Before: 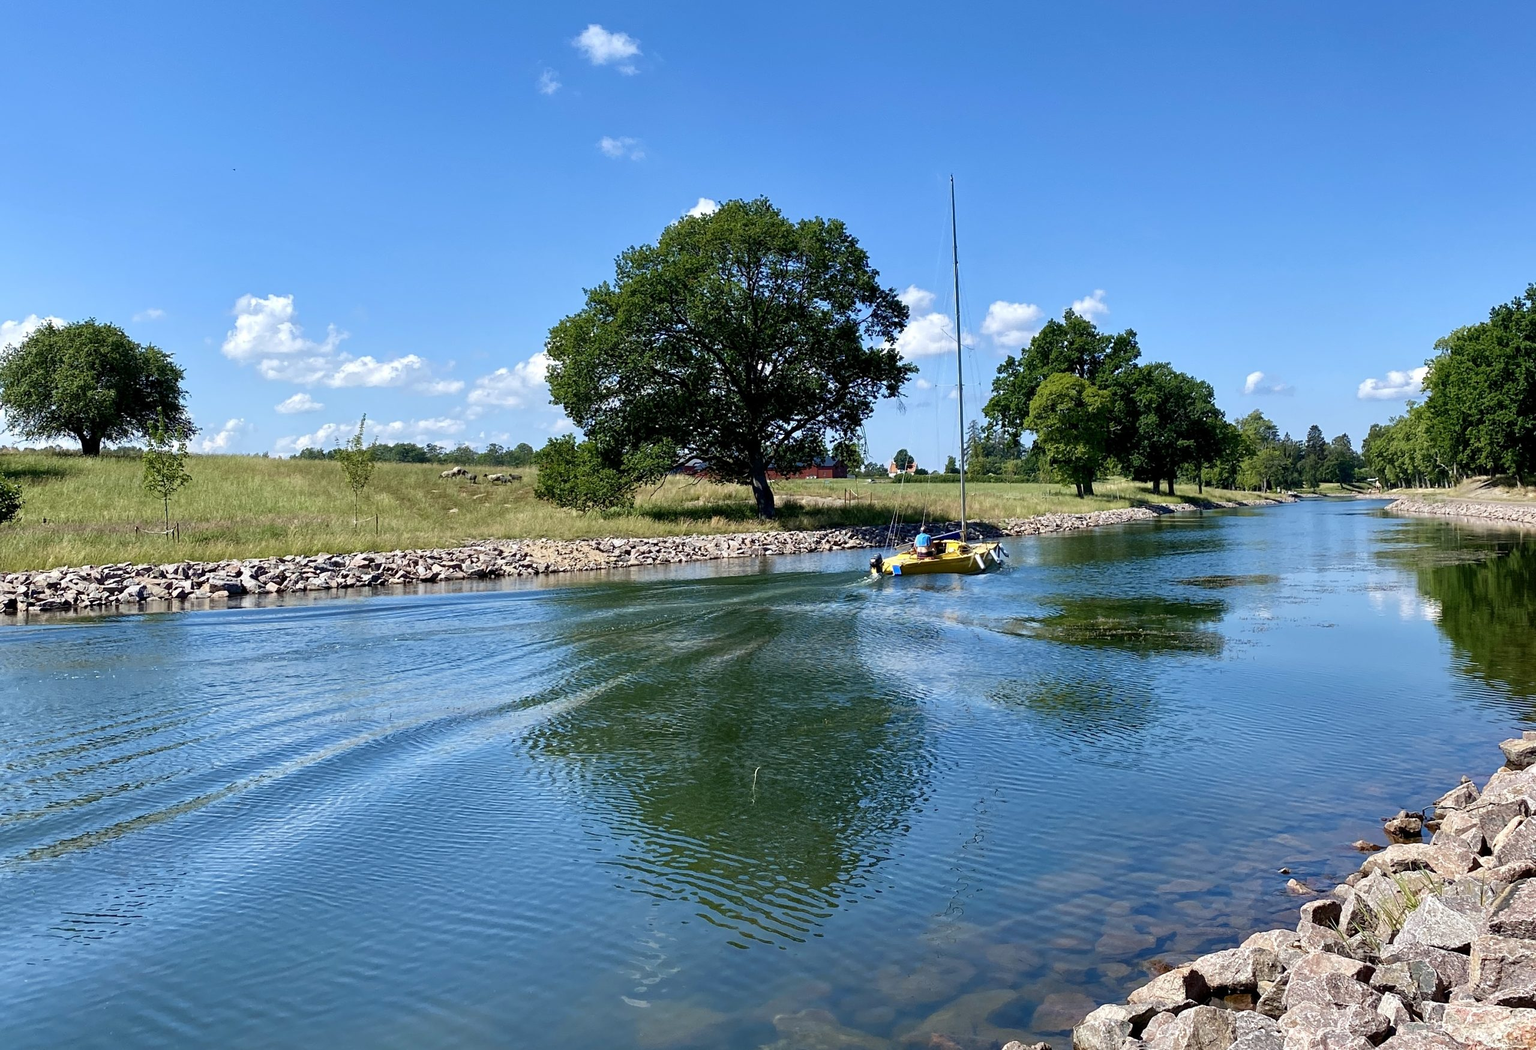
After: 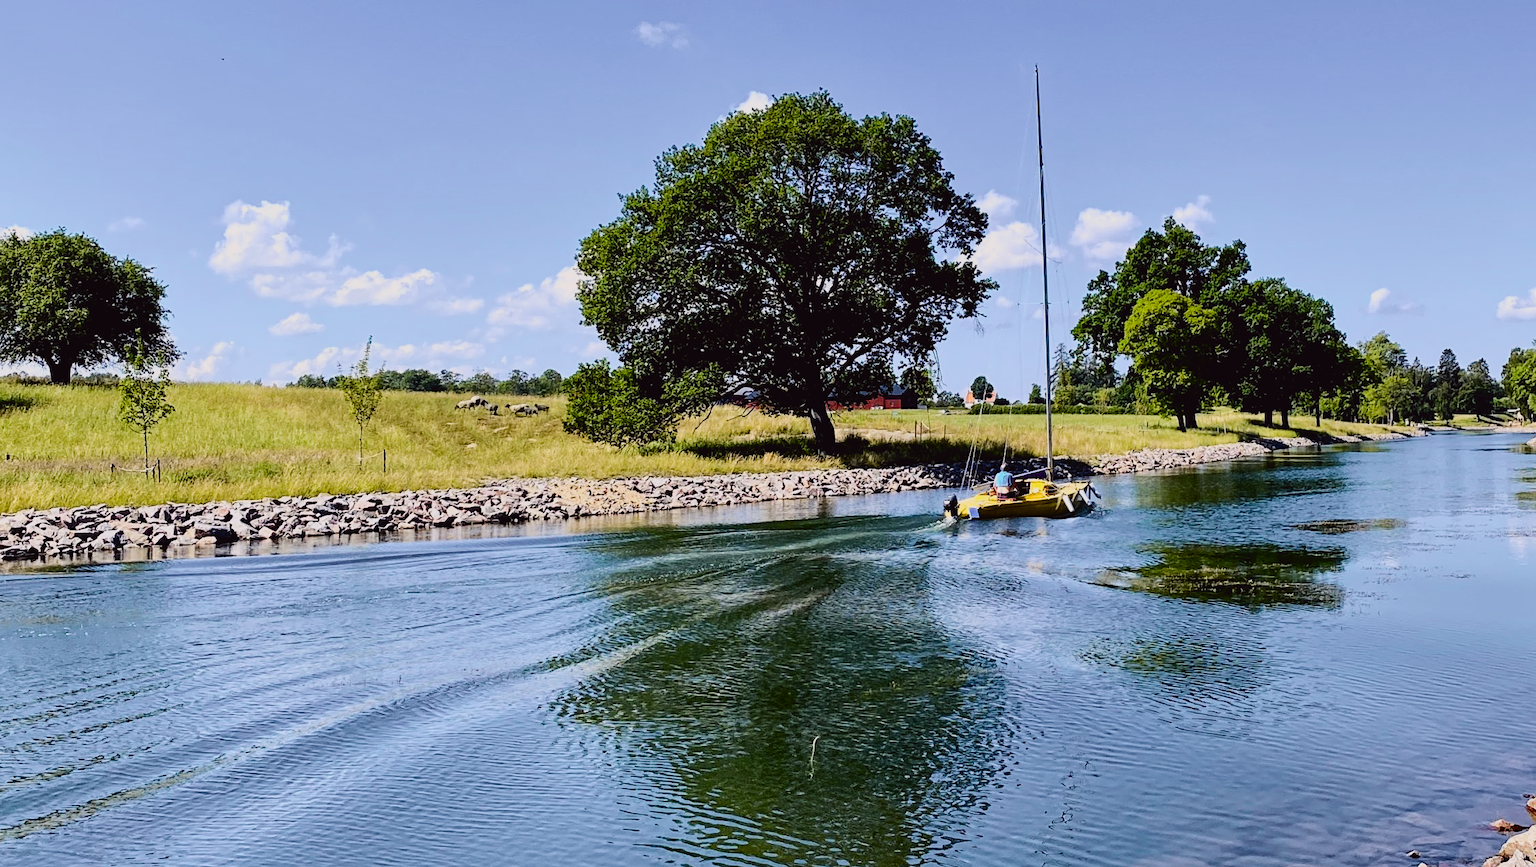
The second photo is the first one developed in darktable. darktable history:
crop and rotate: left 2.48%, top 11.257%, right 9.29%, bottom 15.87%
filmic rgb: black relative exposure -6.21 EV, white relative exposure 6.97 EV, hardness 2.24
haze removal: compatibility mode true, adaptive false
tone curve: curves: ch0 [(0, 0.023) (0.103, 0.087) (0.295, 0.297) (0.445, 0.531) (0.553, 0.665) (0.735, 0.843) (0.994, 1)]; ch1 [(0, 0) (0.414, 0.395) (0.447, 0.447) (0.485, 0.5) (0.512, 0.524) (0.542, 0.581) (0.581, 0.632) (0.646, 0.715) (1, 1)]; ch2 [(0, 0) (0.369, 0.388) (0.449, 0.431) (0.478, 0.471) (0.516, 0.517) (0.579, 0.624) (0.674, 0.775) (1, 1)], color space Lab, independent channels, preserve colors none
